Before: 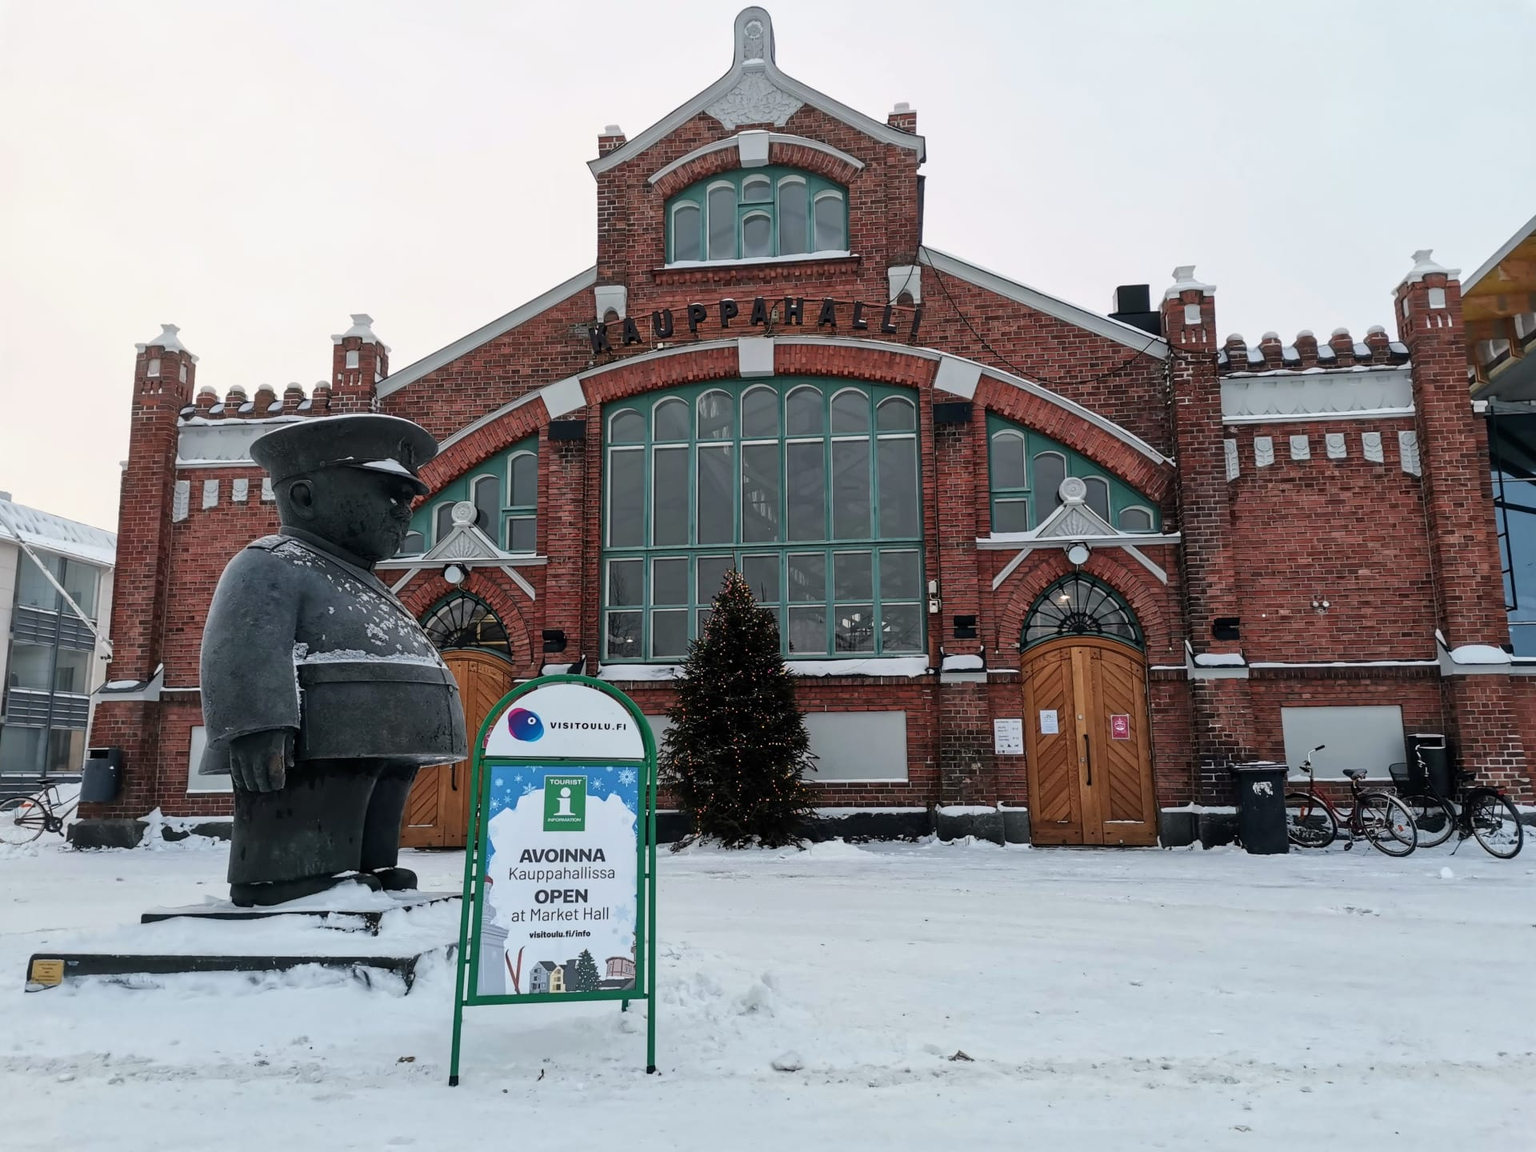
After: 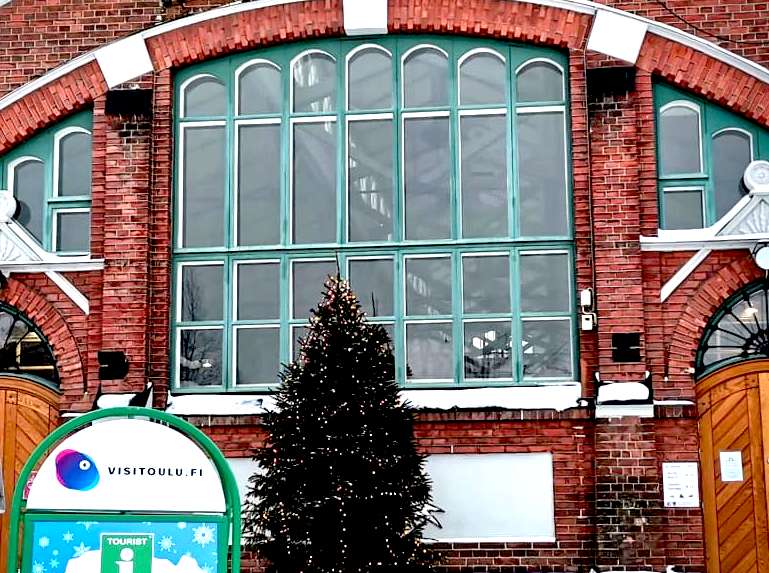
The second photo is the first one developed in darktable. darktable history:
crop: left 30.232%, top 30.306%, right 29.702%, bottom 29.871%
exposure: black level correction 0.016, exposure 1.766 EV, compensate exposure bias true, compensate highlight preservation false
vignetting: saturation 0.374, center (-0.121, -0.003)
